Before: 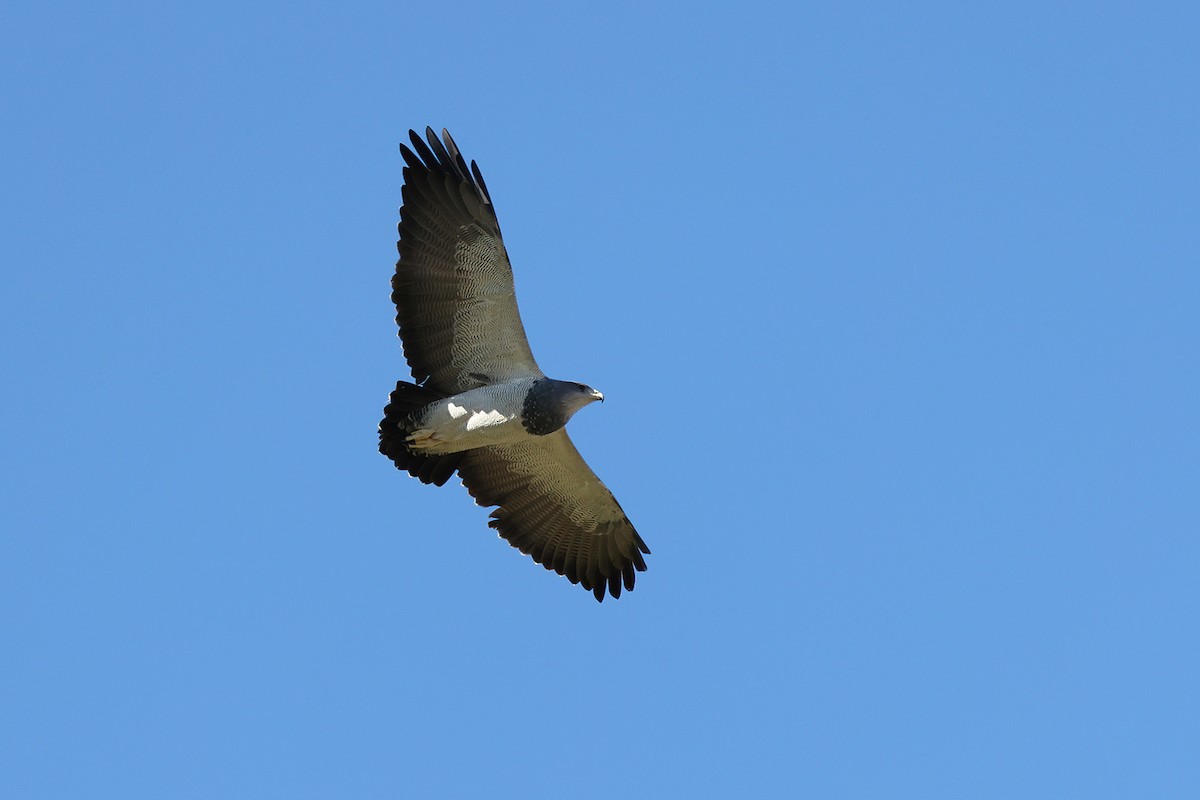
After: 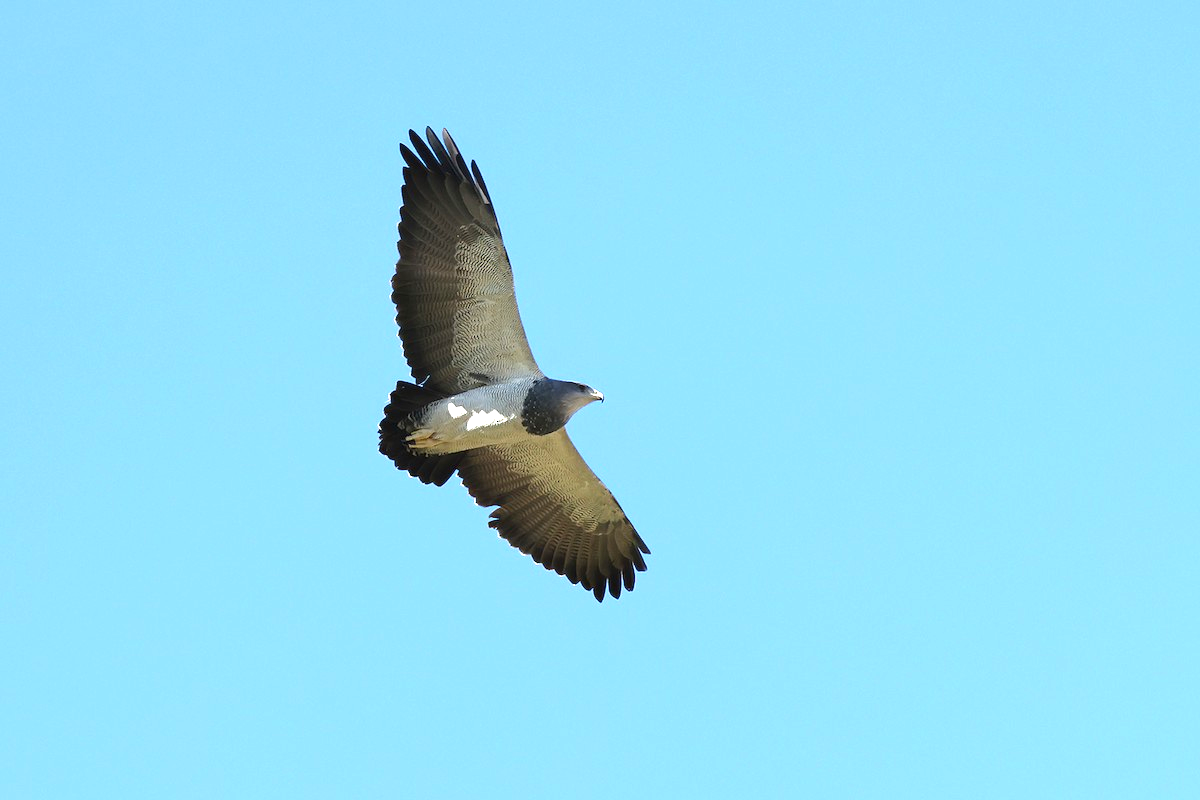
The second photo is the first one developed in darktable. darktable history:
exposure: black level correction 0, exposure 1.191 EV, compensate exposure bias true, compensate highlight preservation false
